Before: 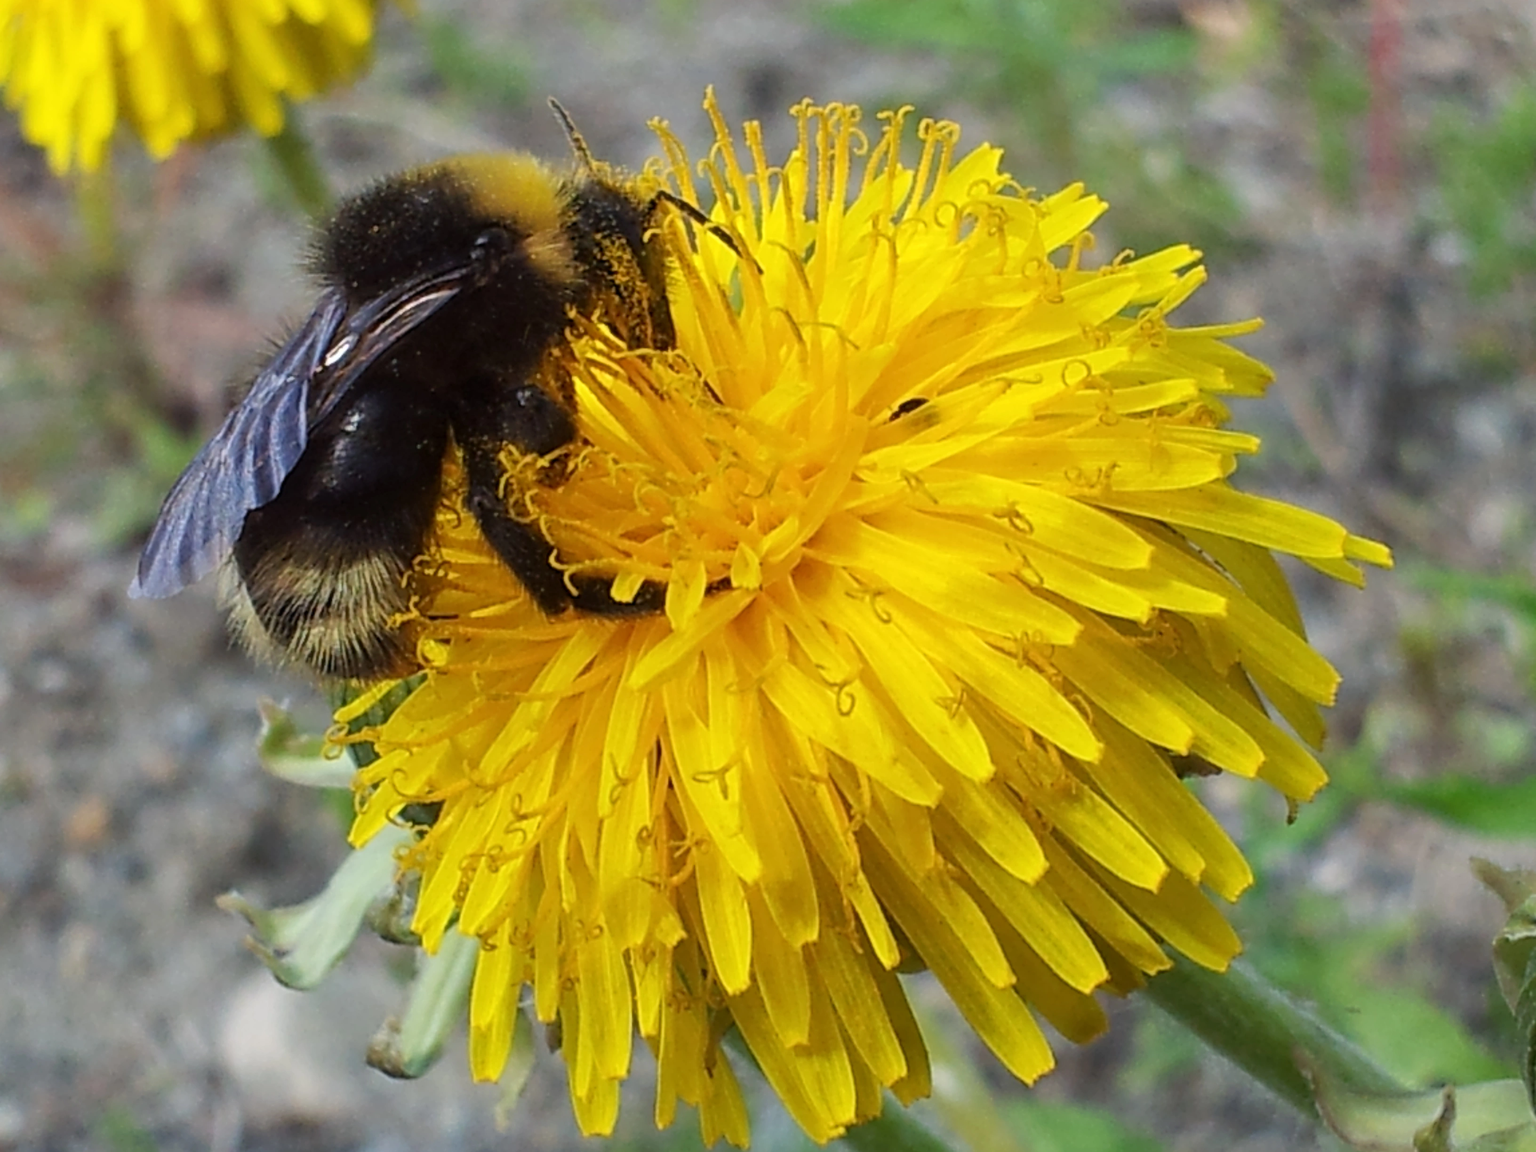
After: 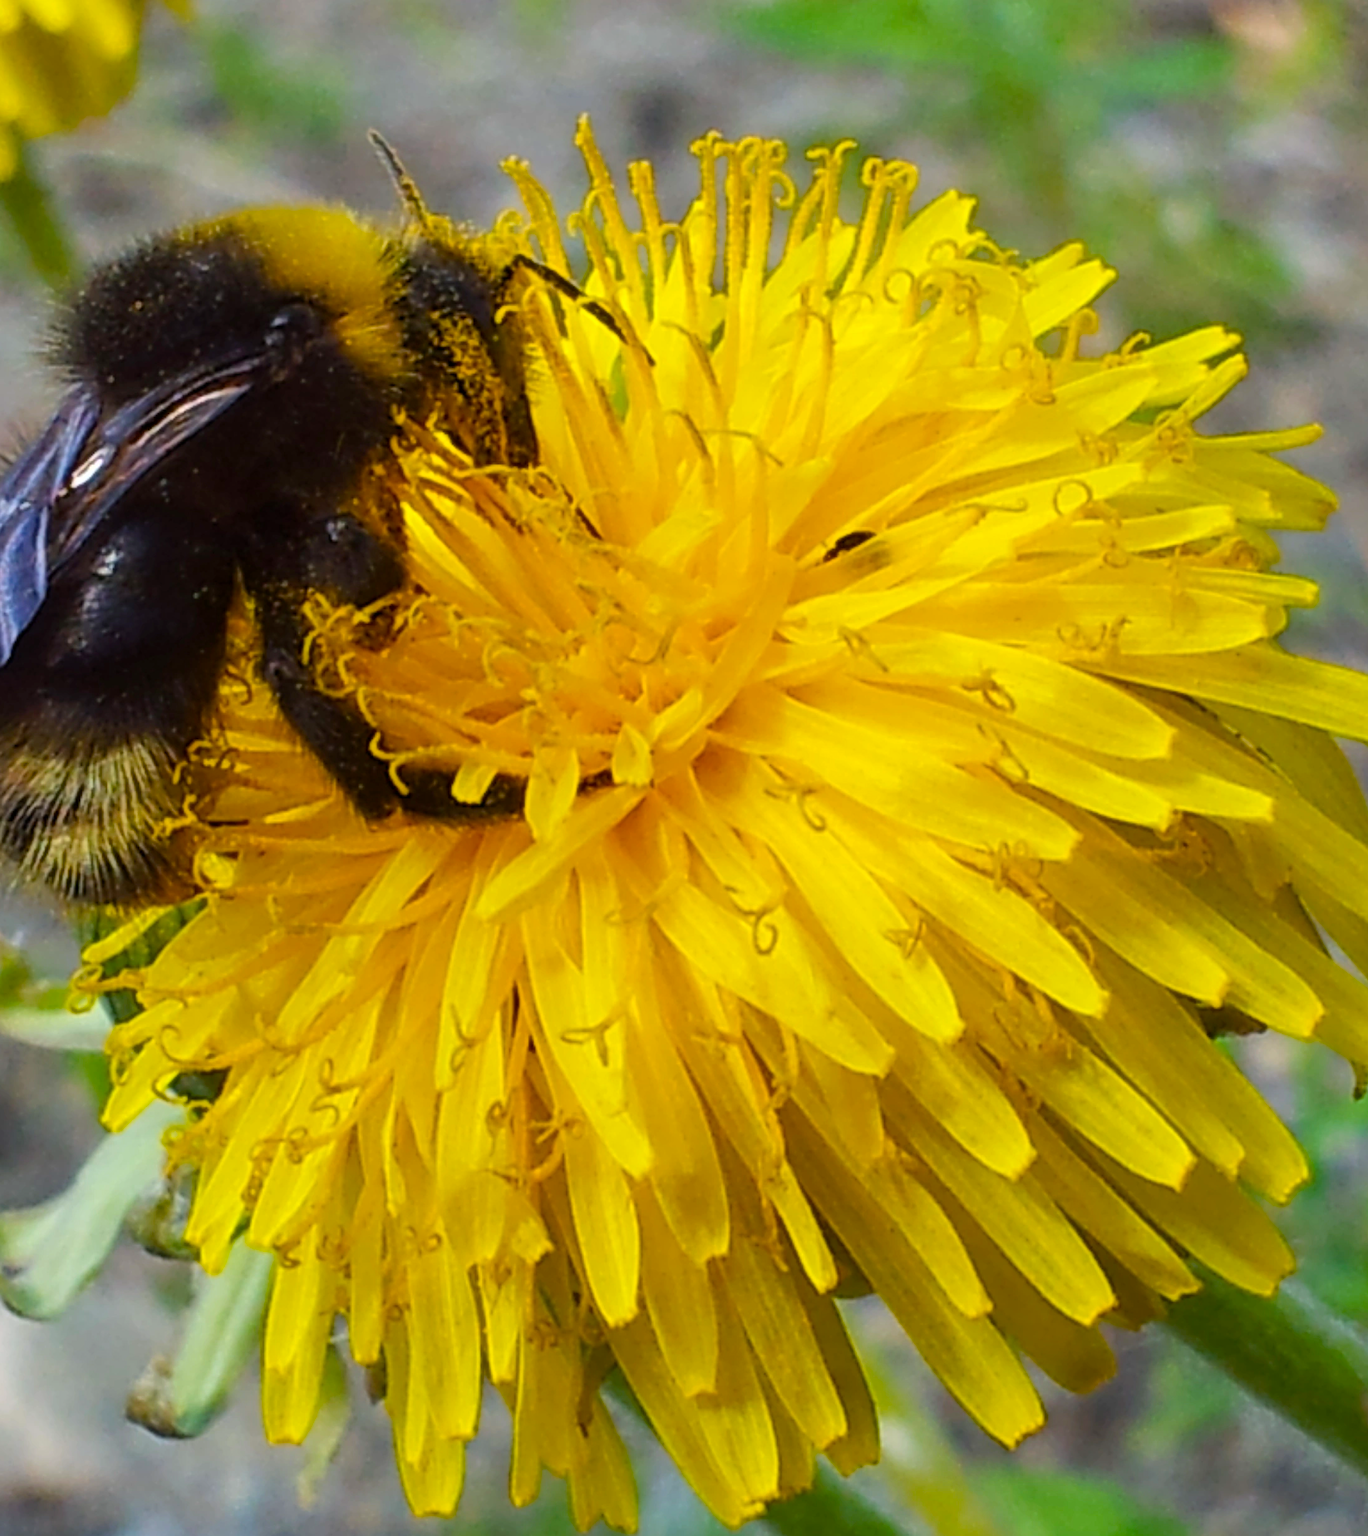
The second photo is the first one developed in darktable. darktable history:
color balance rgb: linear chroma grading › global chroma 15%, perceptual saturation grading › global saturation 30%
crop and rotate: left 17.732%, right 15.423%
